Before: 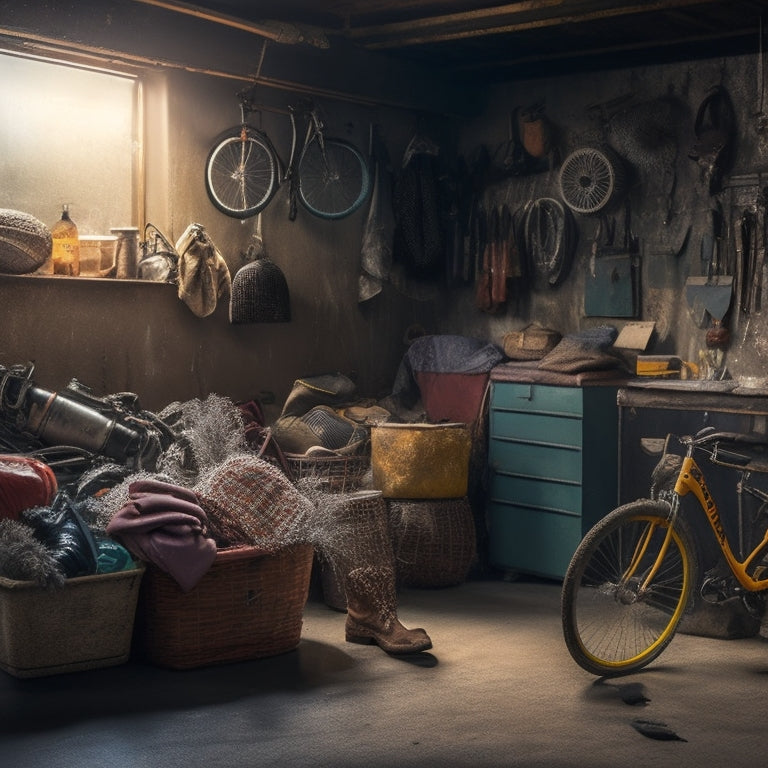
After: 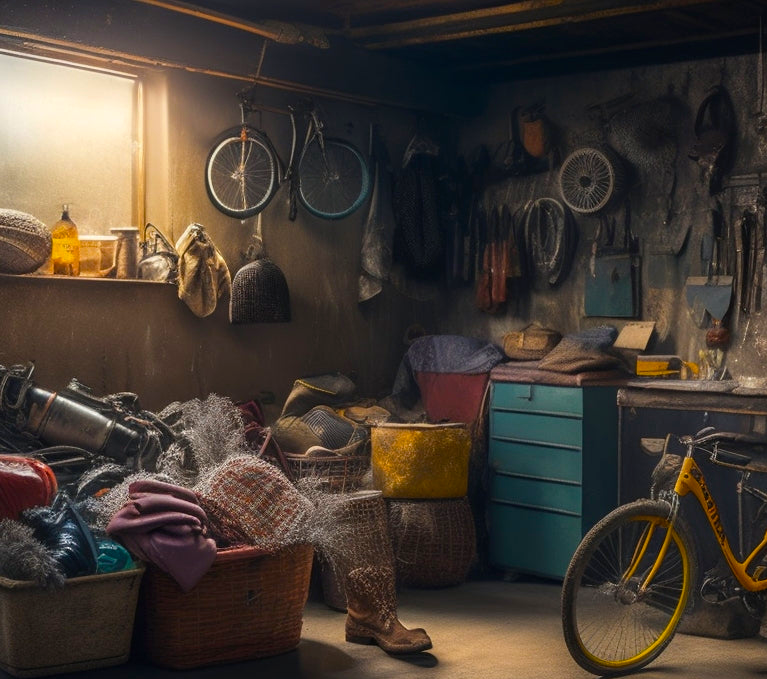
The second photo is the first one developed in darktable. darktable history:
crop and rotate: top 0%, bottom 11.49%
color balance rgb: linear chroma grading › global chroma 15%, perceptual saturation grading › global saturation 30%
